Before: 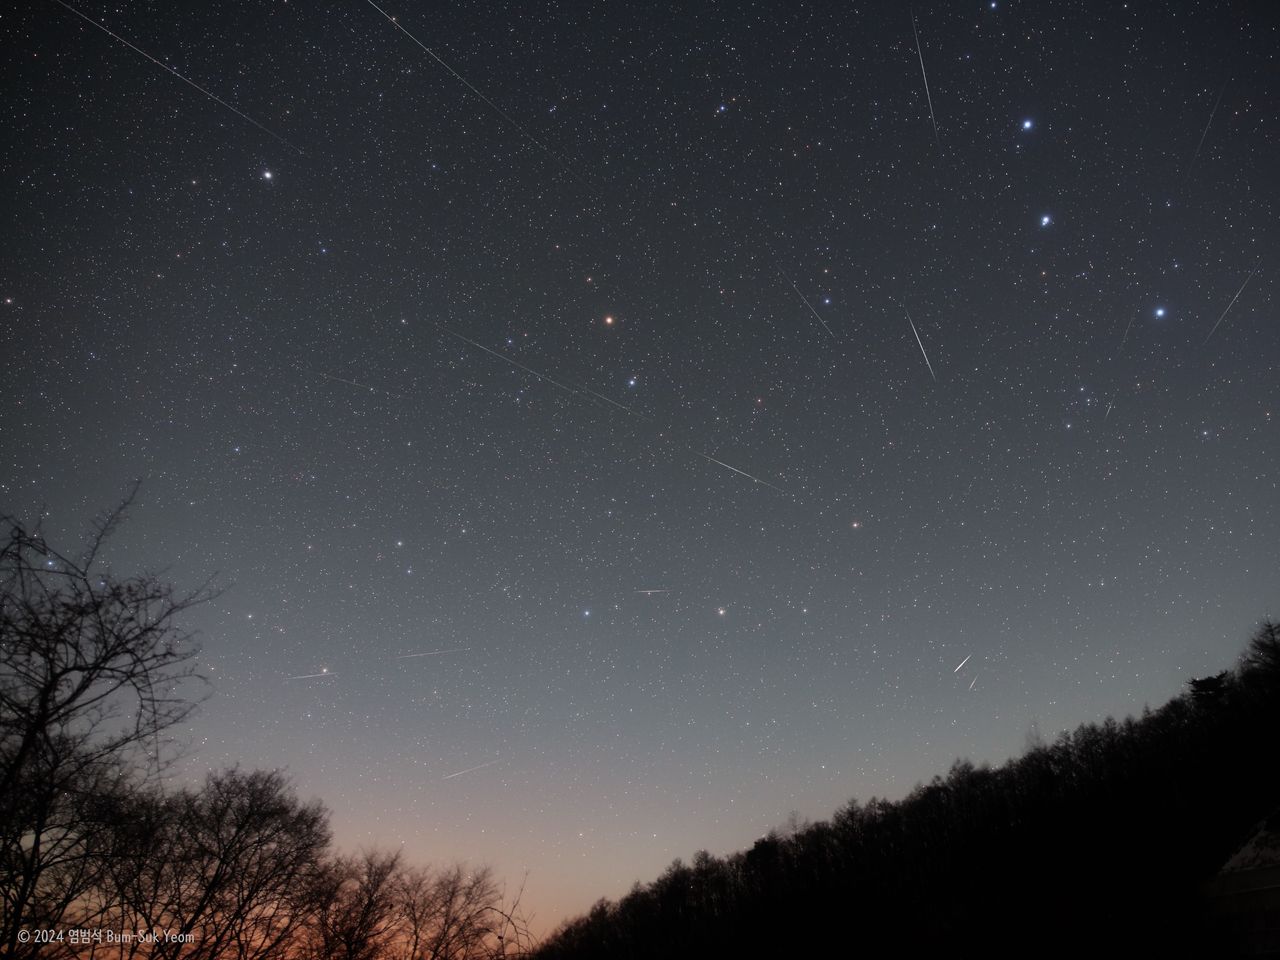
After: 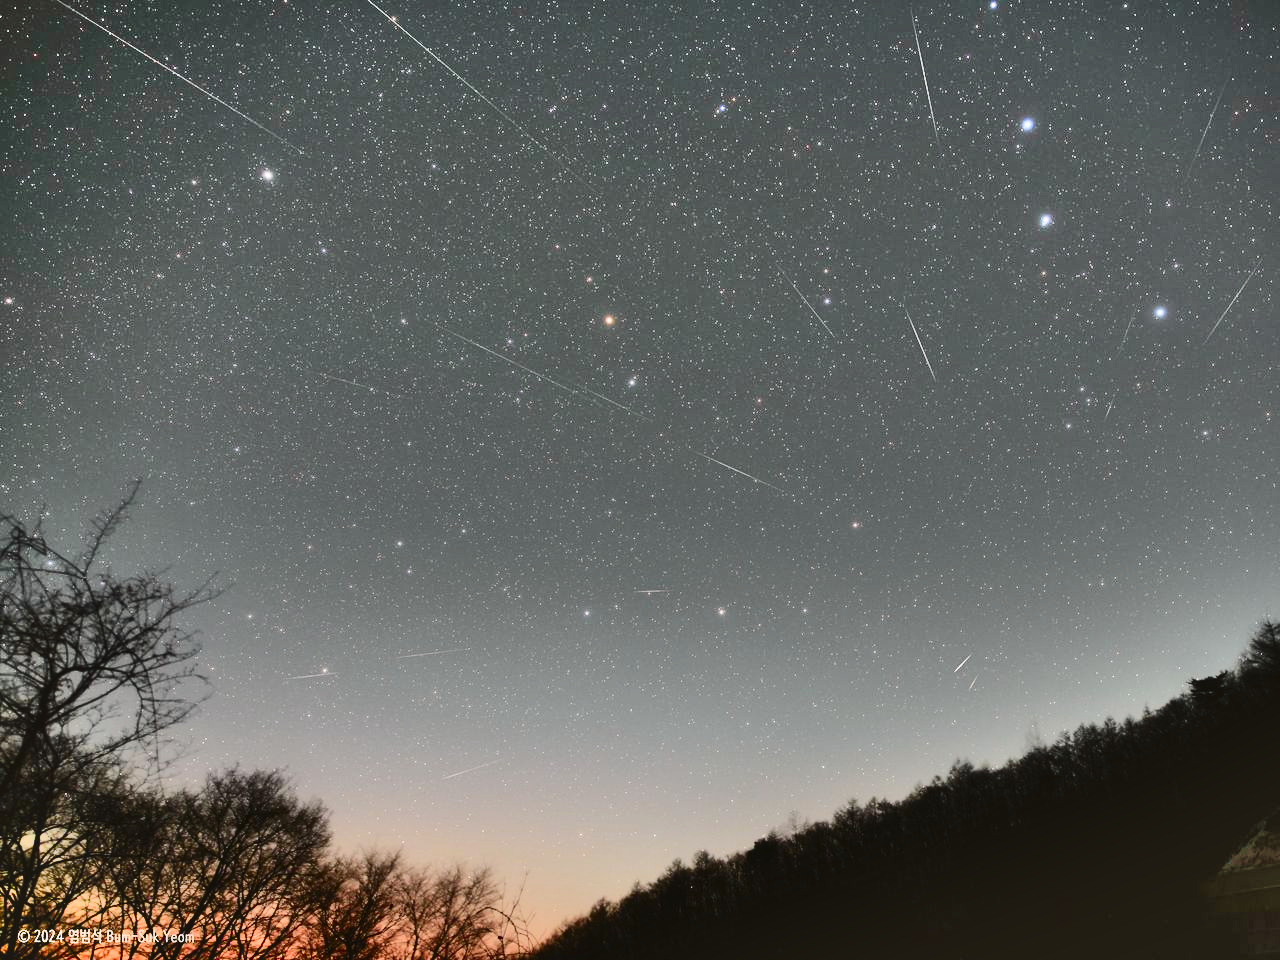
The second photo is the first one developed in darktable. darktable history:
shadows and highlights: shadows 76.53, highlights -23.49, soften with gaussian
color balance rgb: shadows lift › chroma 2%, shadows lift › hue 134.83°, perceptual saturation grading › global saturation 0.929%, perceptual saturation grading › highlights -32.03%, perceptual saturation grading › mid-tones 5.548%, perceptual saturation grading › shadows 18.779%, global vibrance 20%
tone curve: curves: ch0 [(0, 0.026) (0.184, 0.172) (0.391, 0.468) (0.446, 0.56) (0.605, 0.758) (0.831, 0.931) (0.992, 1)]; ch1 [(0, 0) (0.437, 0.447) (0.501, 0.502) (0.538, 0.539) (0.574, 0.589) (0.617, 0.64) (0.699, 0.749) (0.859, 0.919) (1, 1)]; ch2 [(0, 0) (0.33, 0.301) (0.421, 0.443) (0.447, 0.482) (0.499, 0.509) (0.538, 0.564) (0.585, 0.615) (0.664, 0.664) (1, 1)], color space Lab, independent channels, preserve colors none
